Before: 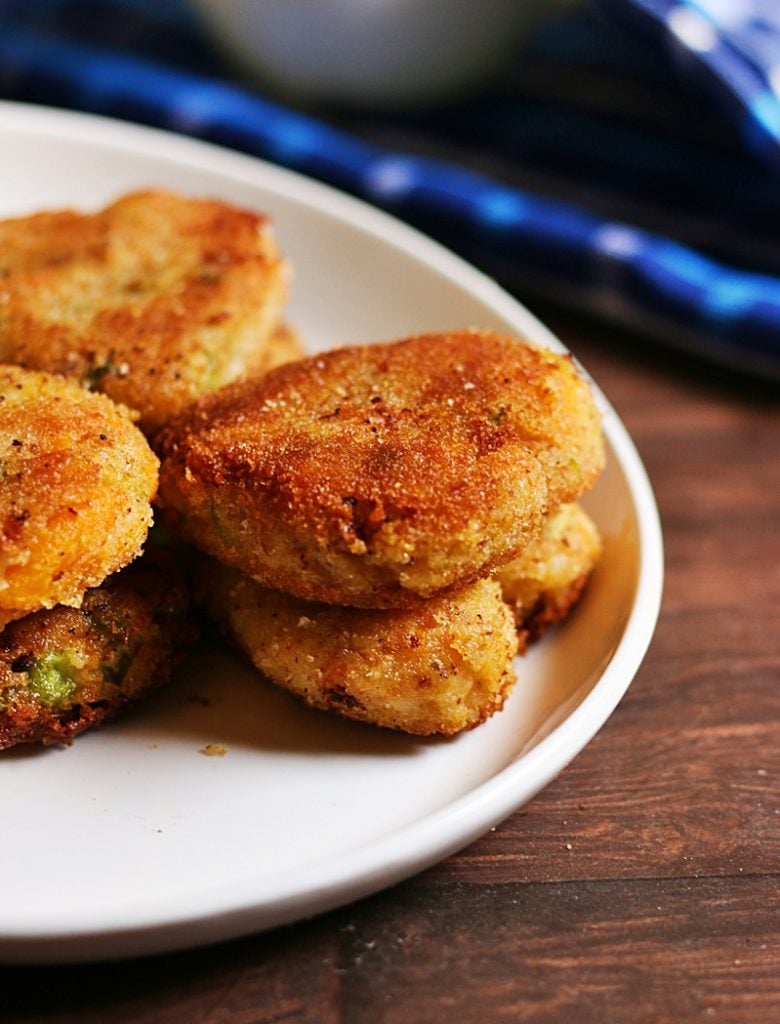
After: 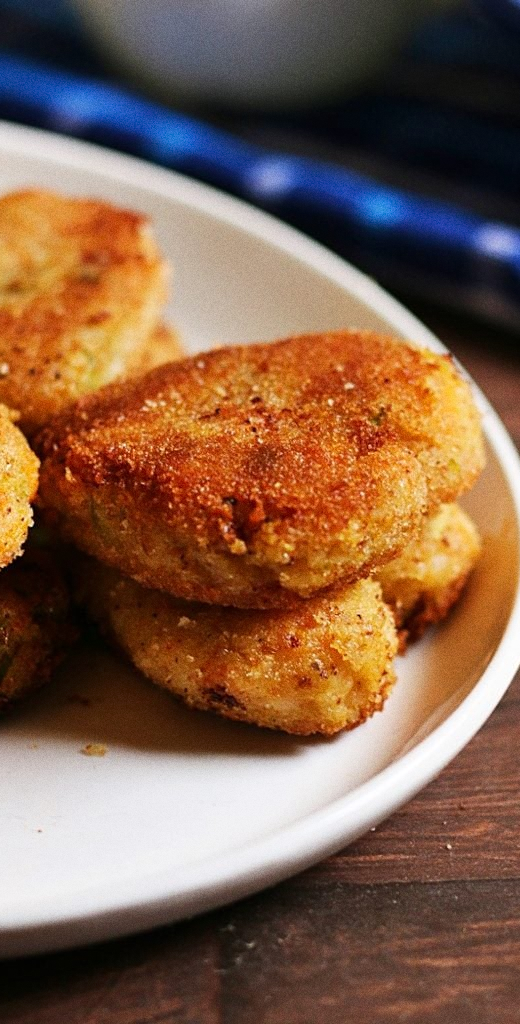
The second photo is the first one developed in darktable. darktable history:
crop and rotate: left 15.446%, right 17.836%
grain: coarseness 0.47 ISO
